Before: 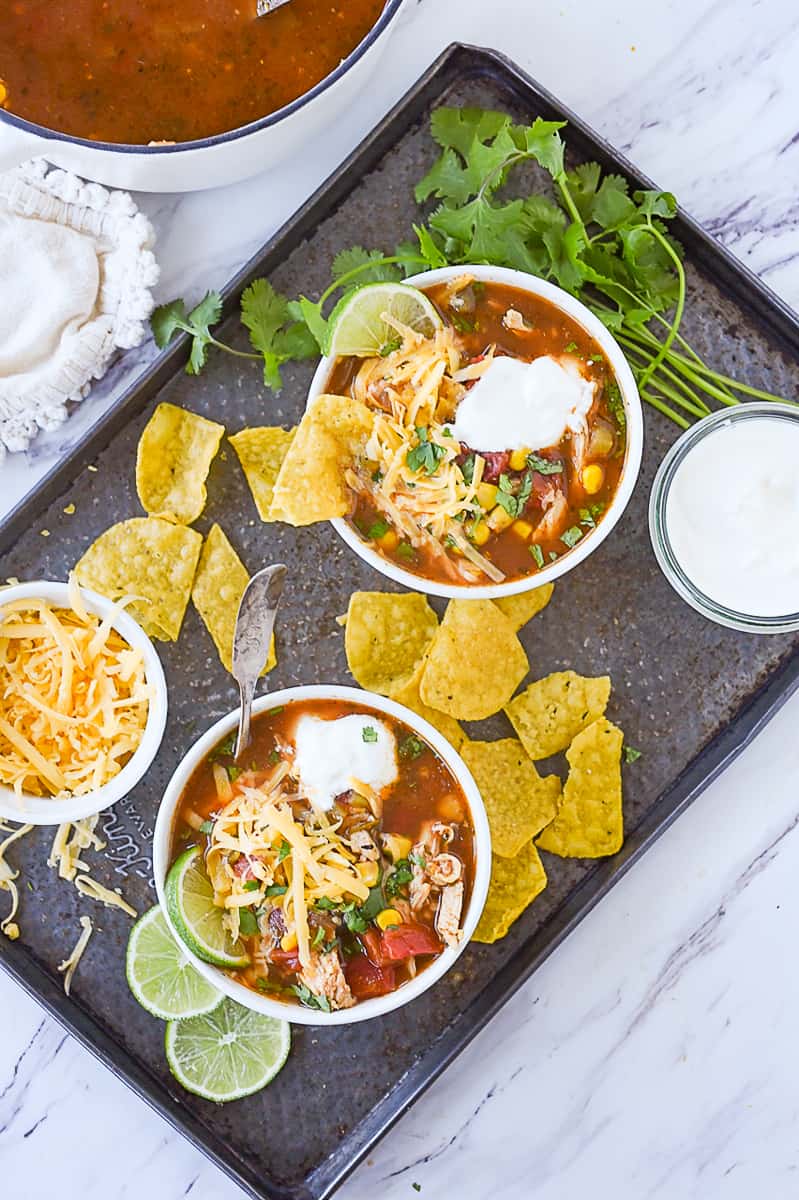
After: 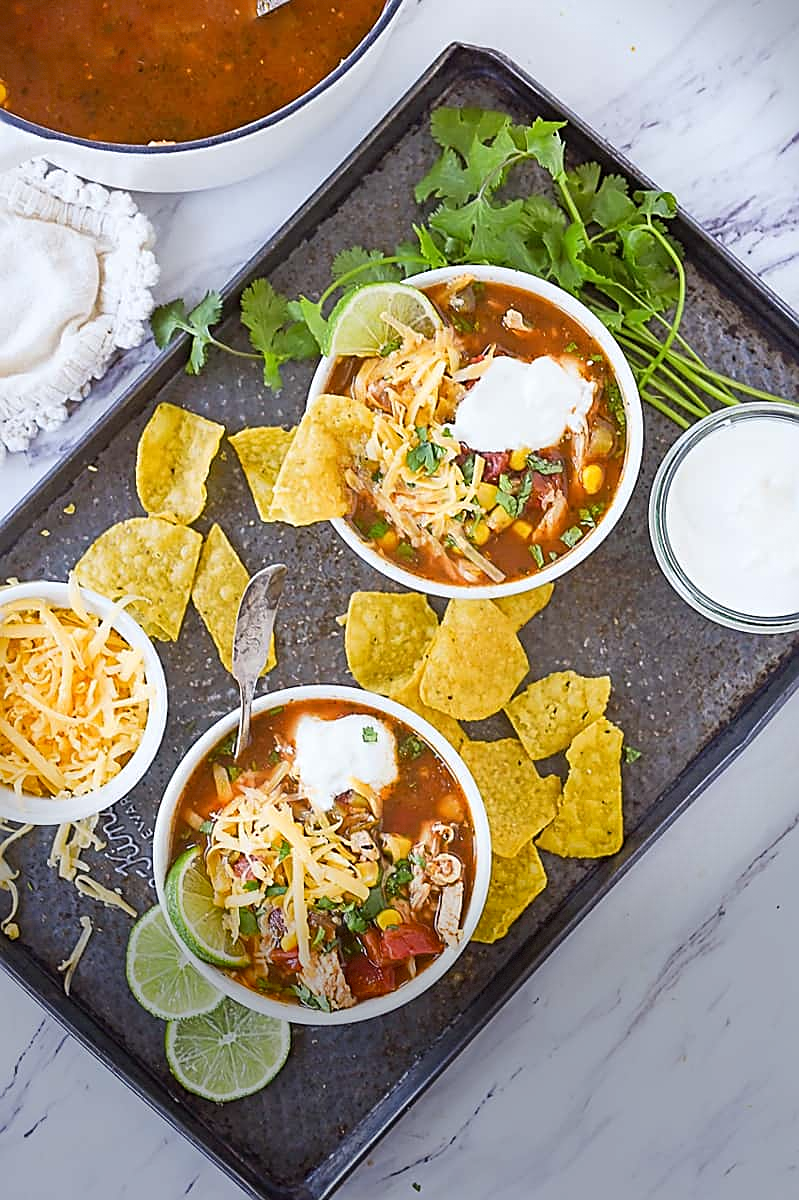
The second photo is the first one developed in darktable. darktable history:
sharpen: on, module defaults
vignetting: fall-off start 68.33%, fall-off radius 30%, saturation 0.042, center (-0.066, -0.311), width/height ratio 0.992, shape 0.85, dithering 8-bit output
